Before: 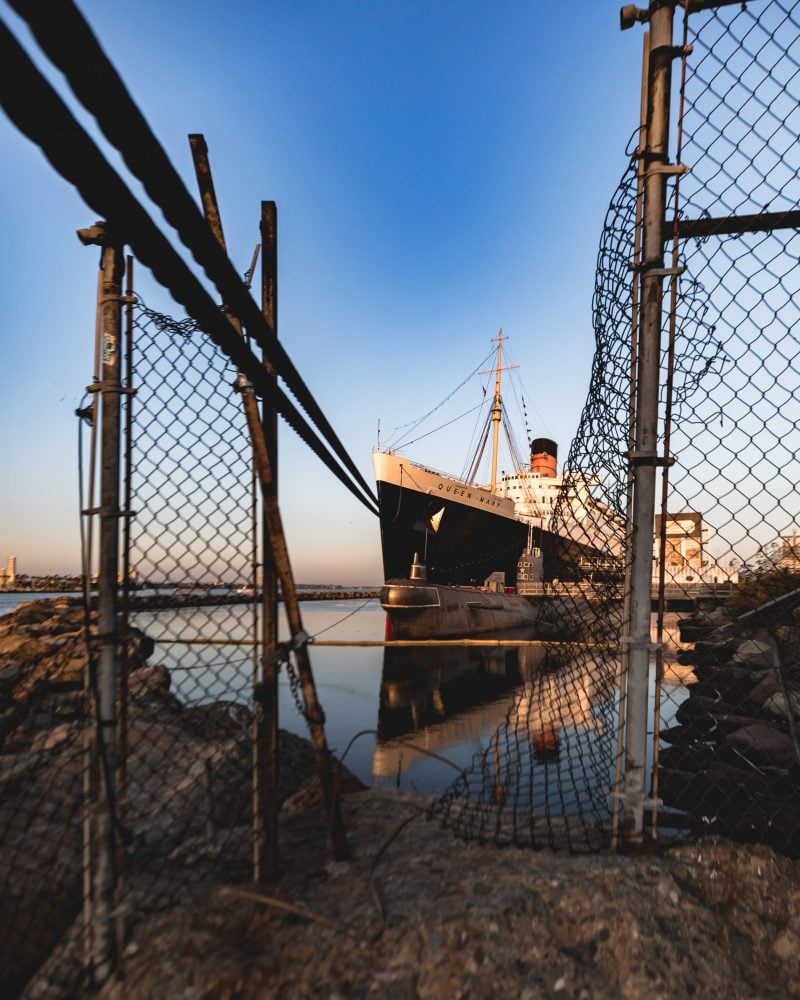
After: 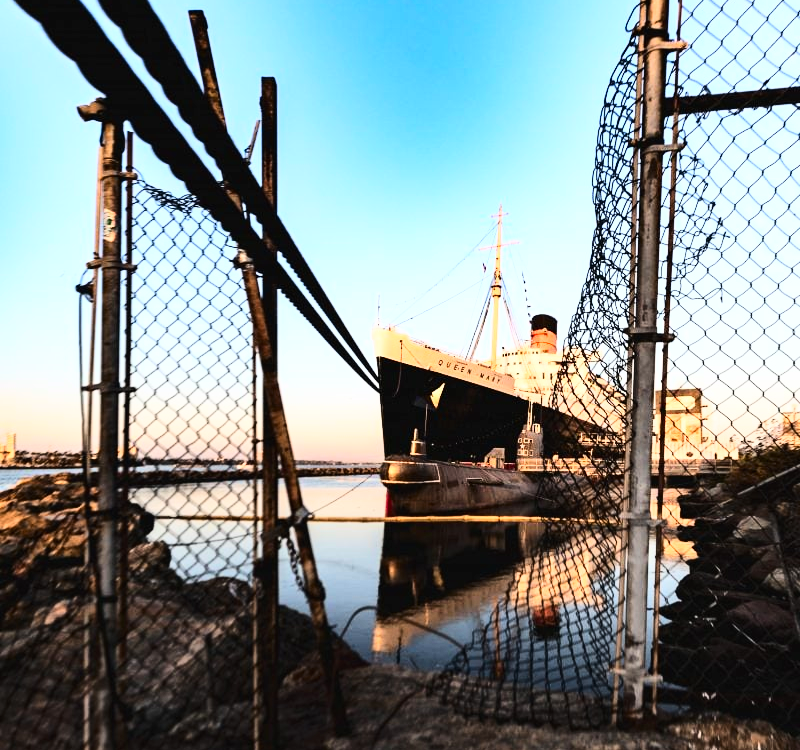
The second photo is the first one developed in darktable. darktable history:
crop and rotate: top 12.404%, bottom 12.567%
contrast brightness saturation: contrast 0.154, brightness -0.011, saturation 0.105
base curve: curves: ch0 [(0, 0) (0.007, 0.004) (0.027, 0.03) (0.046, 0.07) (0.207, 0.54) (0.442, 0.872) (0.673, 0.972) (1, 1)]
